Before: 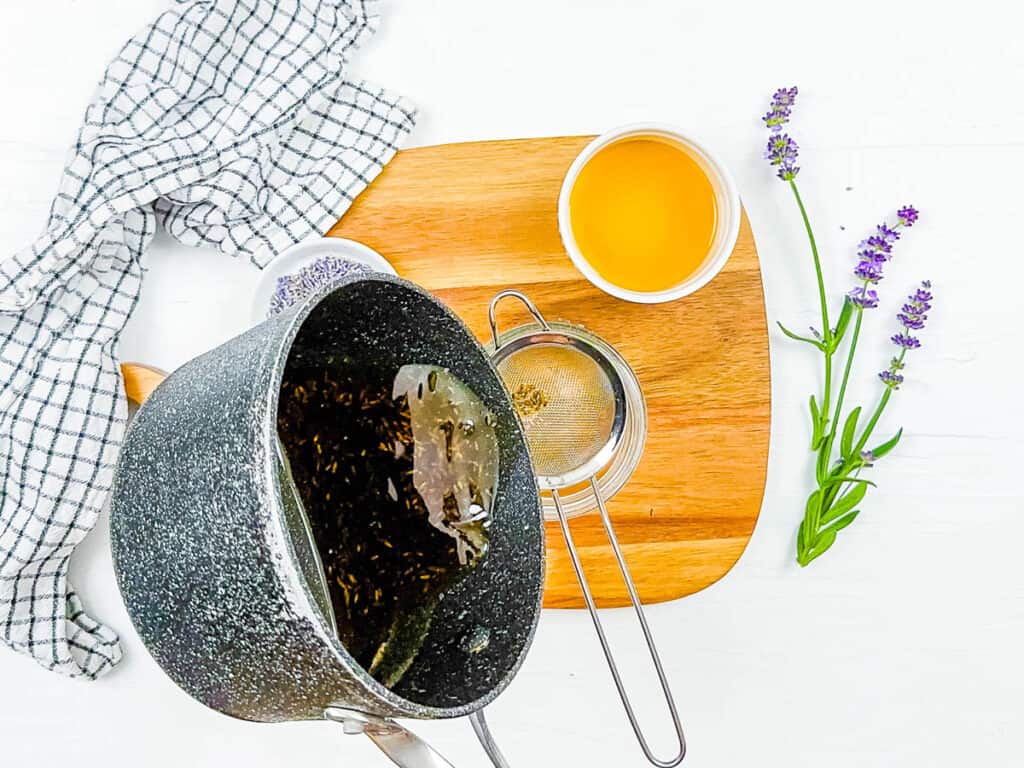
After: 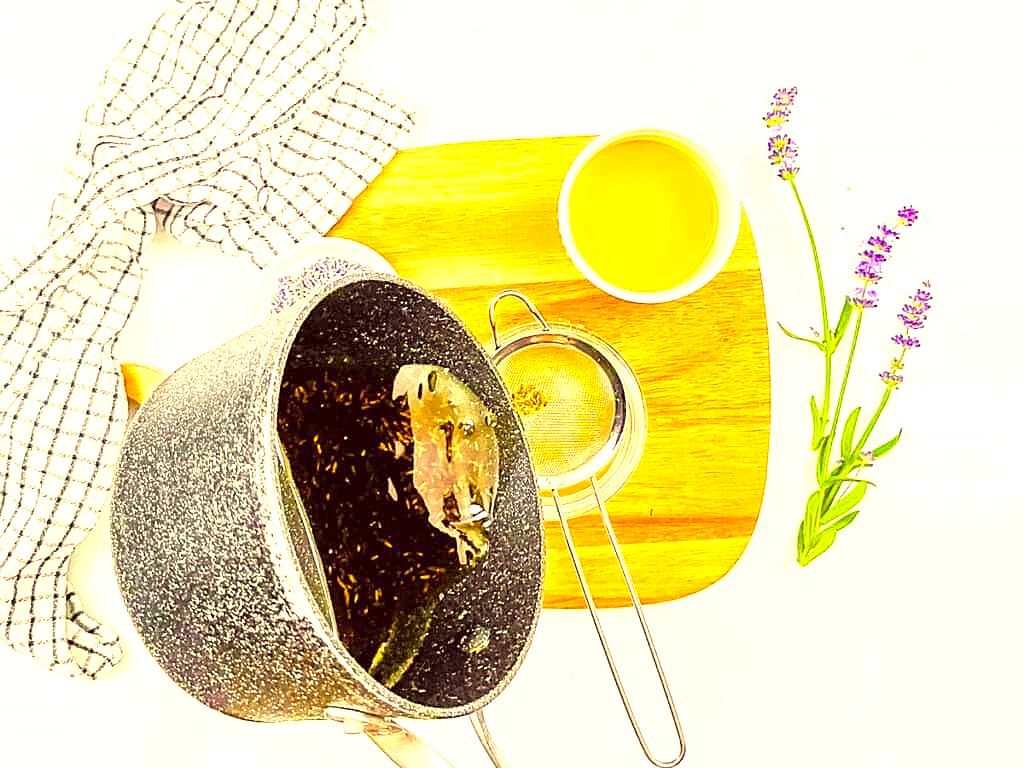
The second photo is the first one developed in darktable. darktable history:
exposure: black level correction 0, exposure 1.2 EV, compensate highlight preservation false
color correction: highlights a* 10.11, highlights b* 38.63, shadows a* 14.1, shadows b* 3.1
sharpen: radius 1.037
